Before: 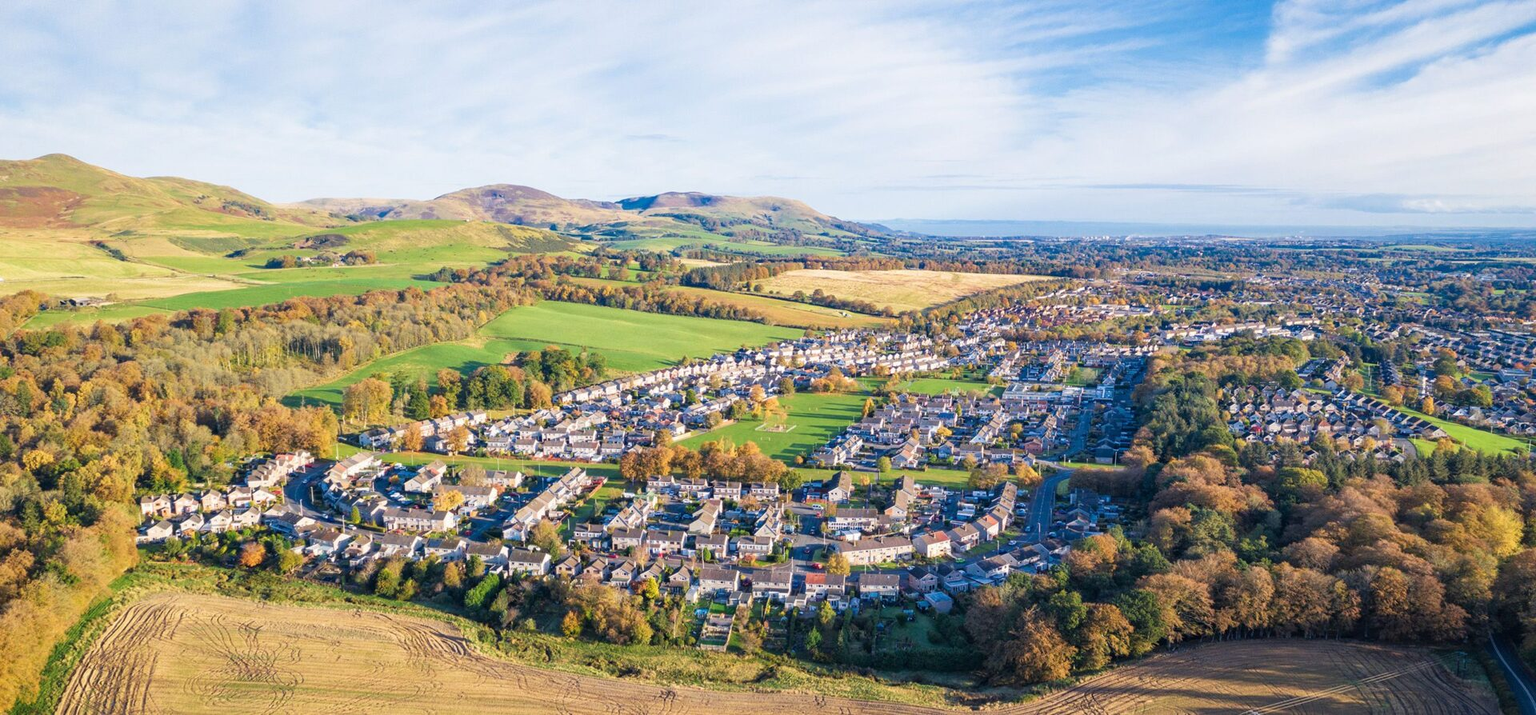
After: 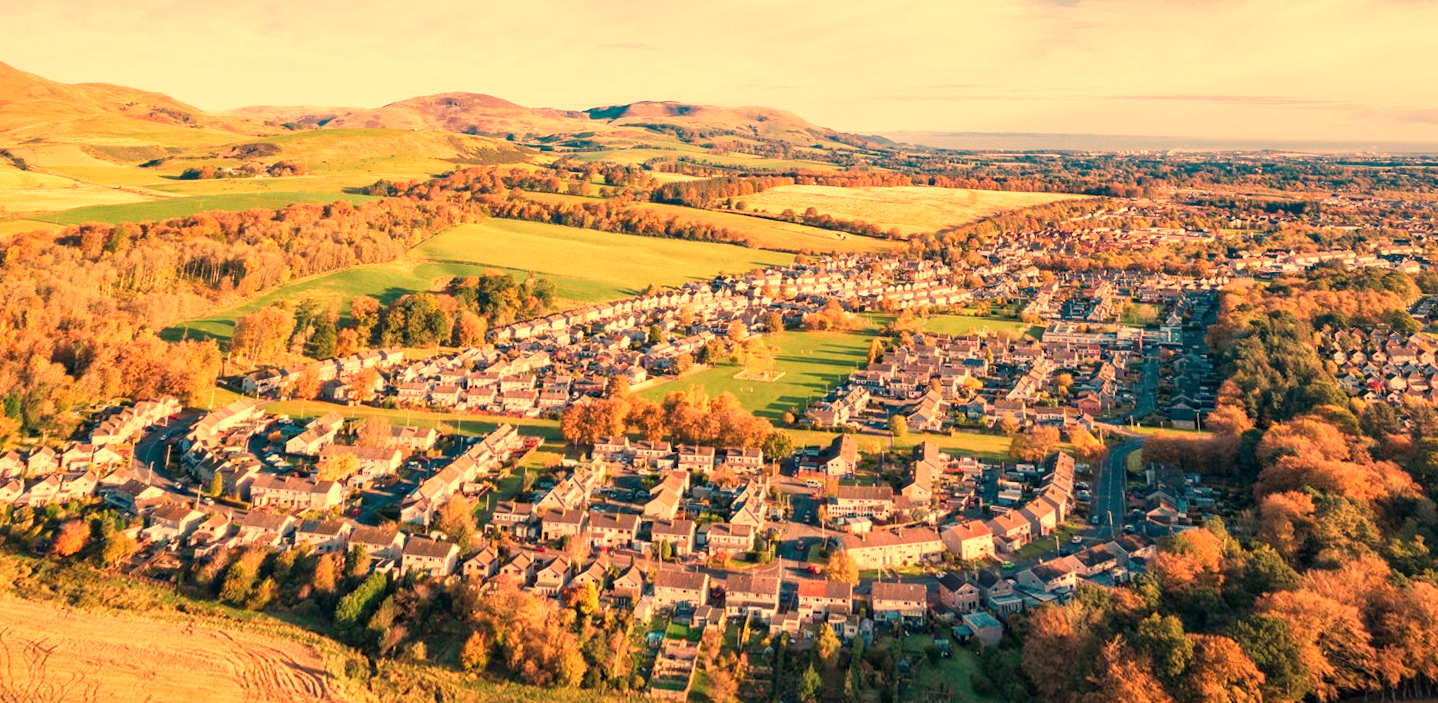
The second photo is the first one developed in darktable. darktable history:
white balance: red 1.467, blue 0.684
rotate and perspective: rotation 0.72°, lens shift (vertical) -0.352, lens shift (horizontal) -0.051, crop left 0.152, crop right 0.859, crop top 0.019, crop bottom 0.964
crop: top 7.49%, right 9.717%, bottom 11.943%
local contrast: mode bilateral grid, contrast 20, coarseness 50, detail 120%, midtone range 0.2
